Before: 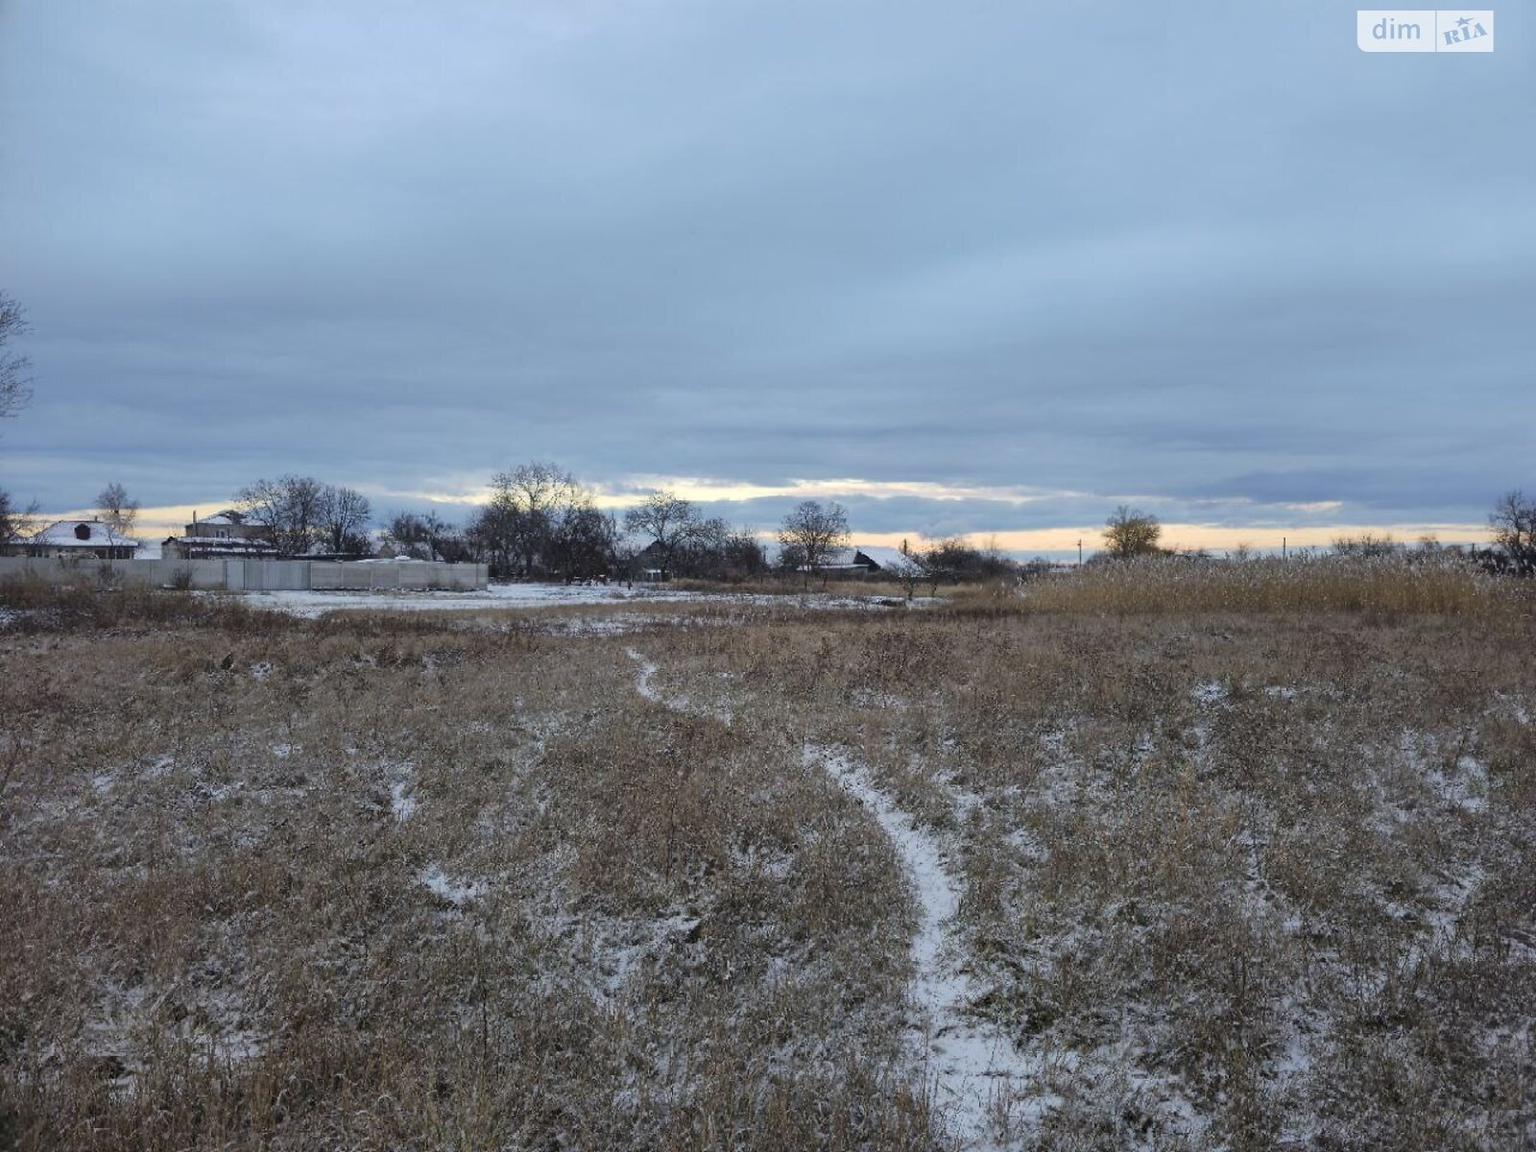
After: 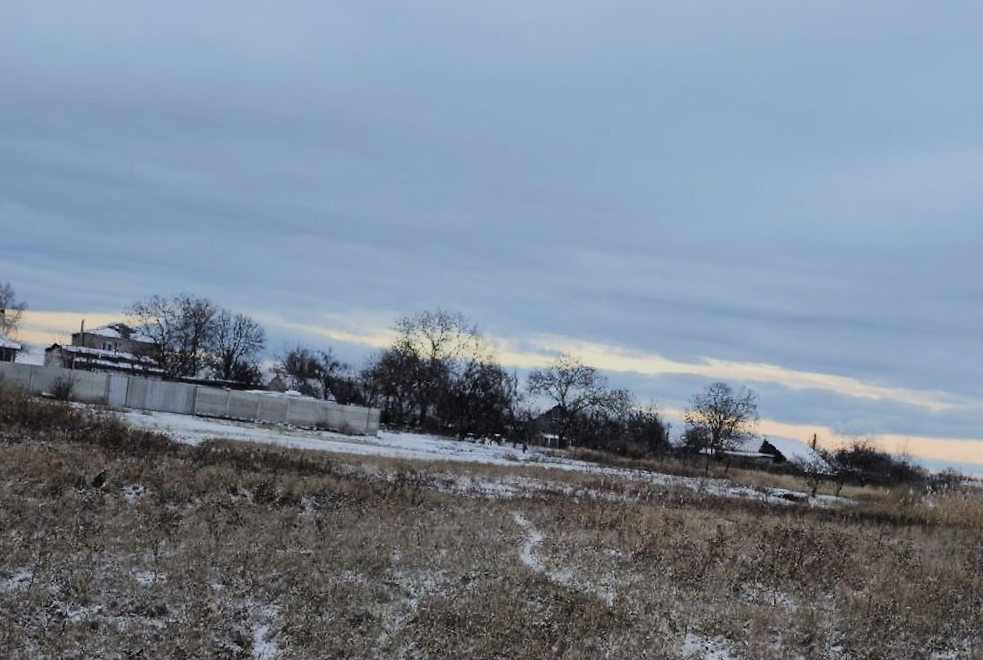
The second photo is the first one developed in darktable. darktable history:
crop and rotate: angle -6.54°, left 2.18%, top 6.624%, right 27.433%, bottom 30.288%
filmic rgb: black relative exposure -7.49 EV, white relative exposure 5 EV, hardness 3.31, contrast 1.299, color science v5 (2021), contrast in shadows safe, contrast in highlights safe
